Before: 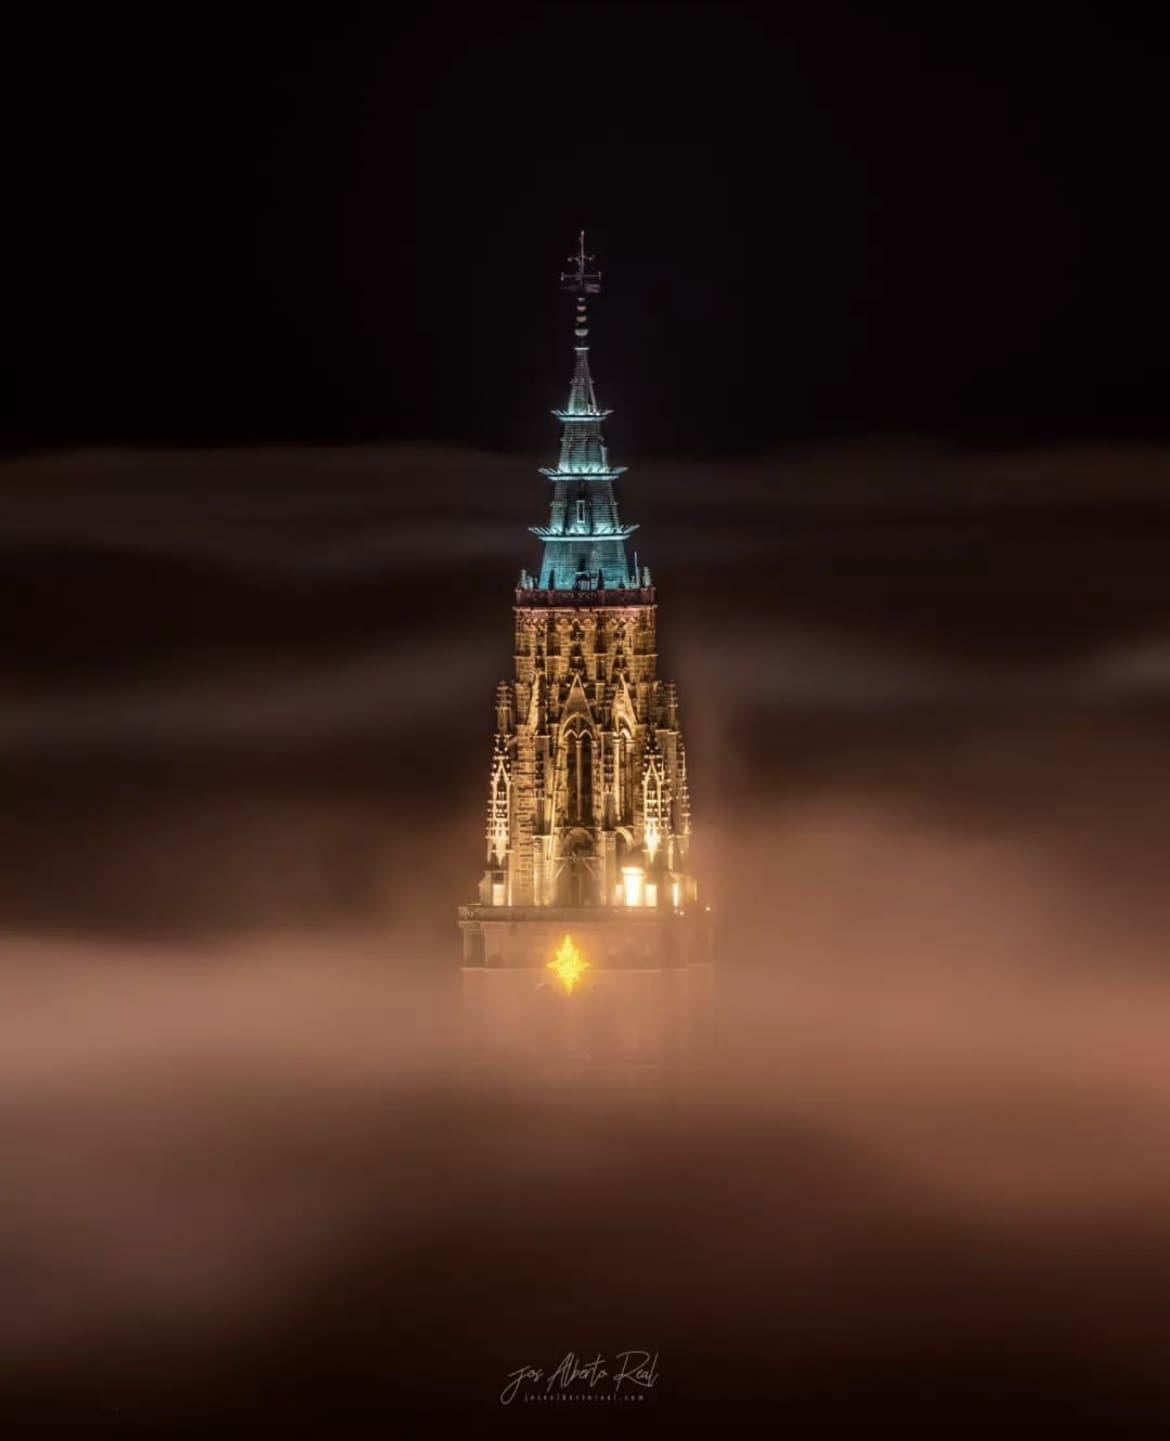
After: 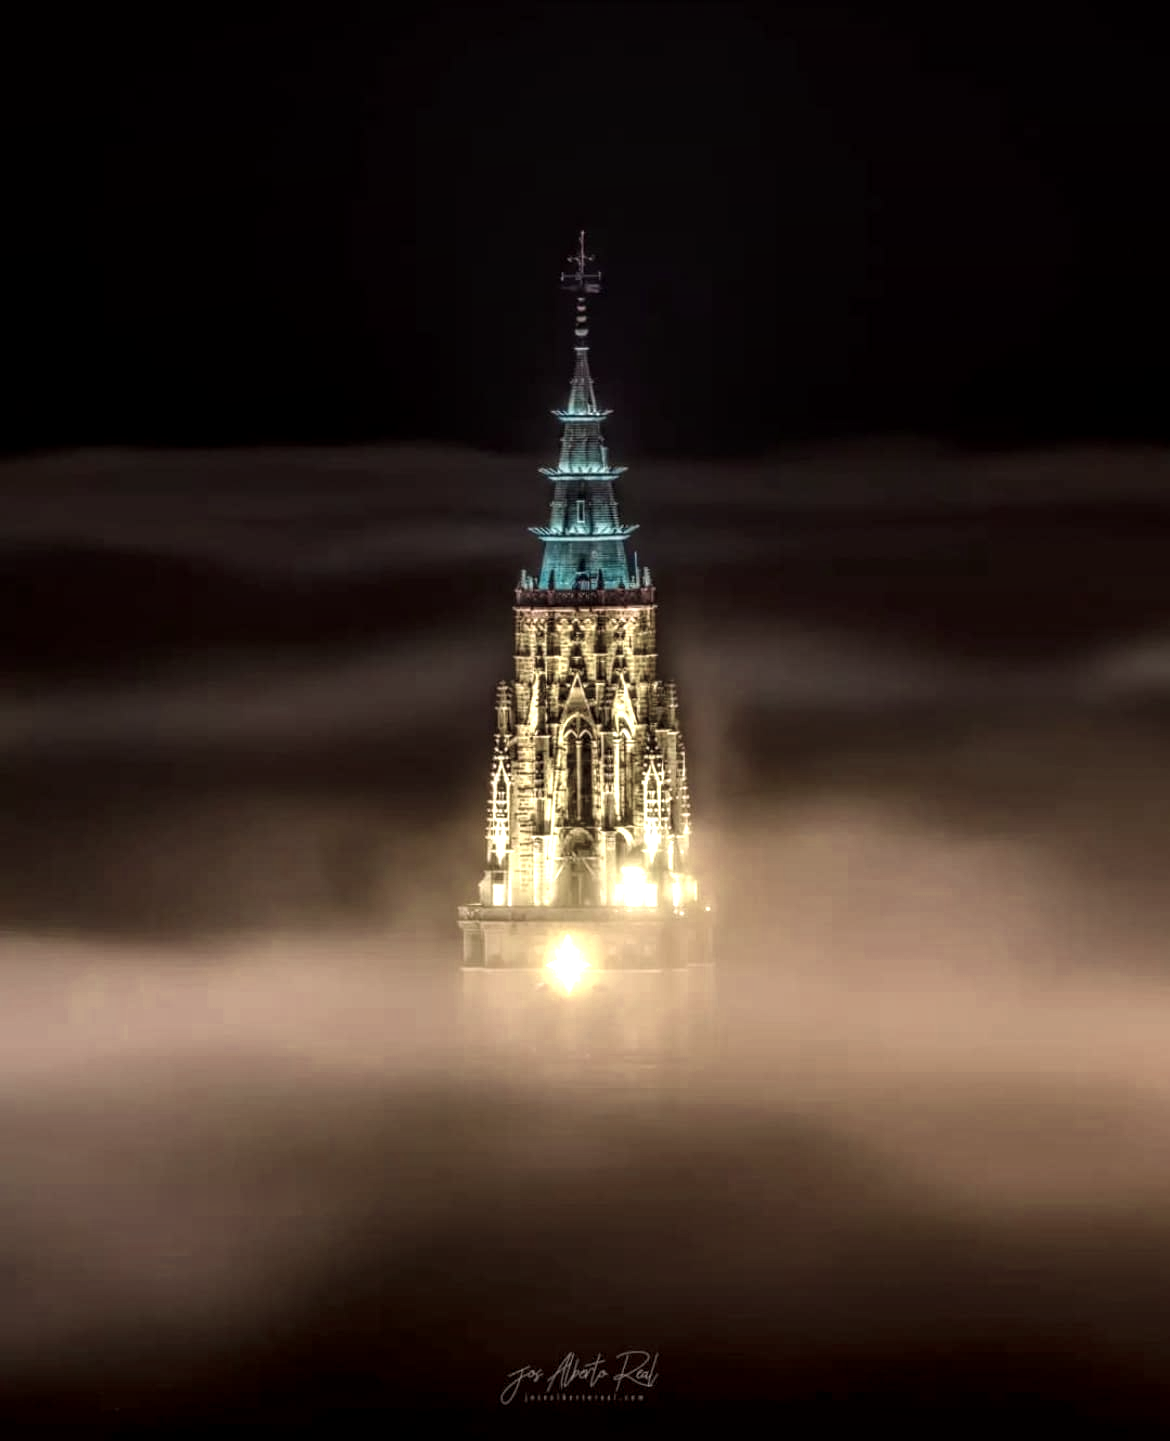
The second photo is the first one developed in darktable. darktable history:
local contrast: detail 130%
color balance rgb: linear chroma grading › global chroma 15%, perceptual saturation grading › global saturation 30%
color zones: curves: ch0 [(0.25, 0.667) (0.758, 0.368)]; ch1 [(0.215, 0.245) (0.761, 0.373)]; ch2 [(0.247, 0.554) (0.761, 0.436)]
